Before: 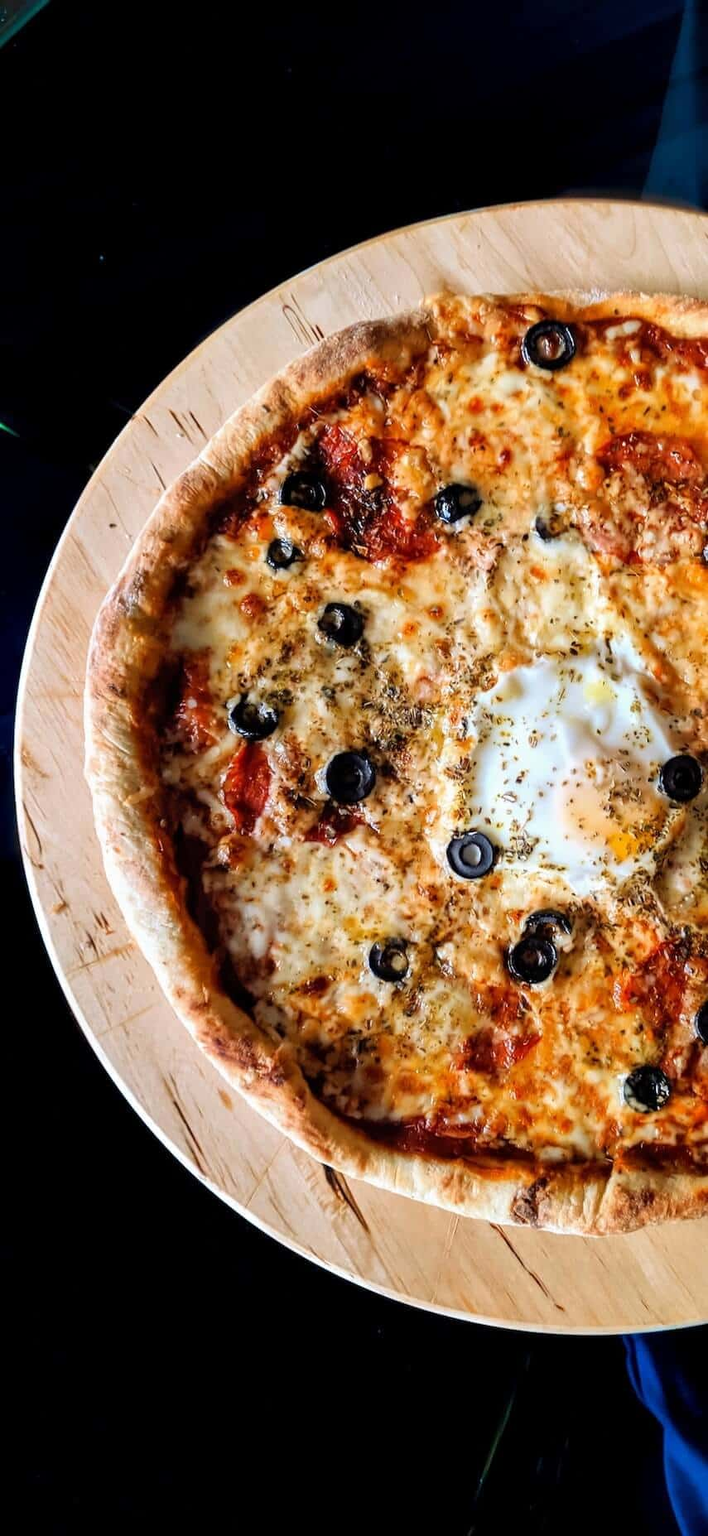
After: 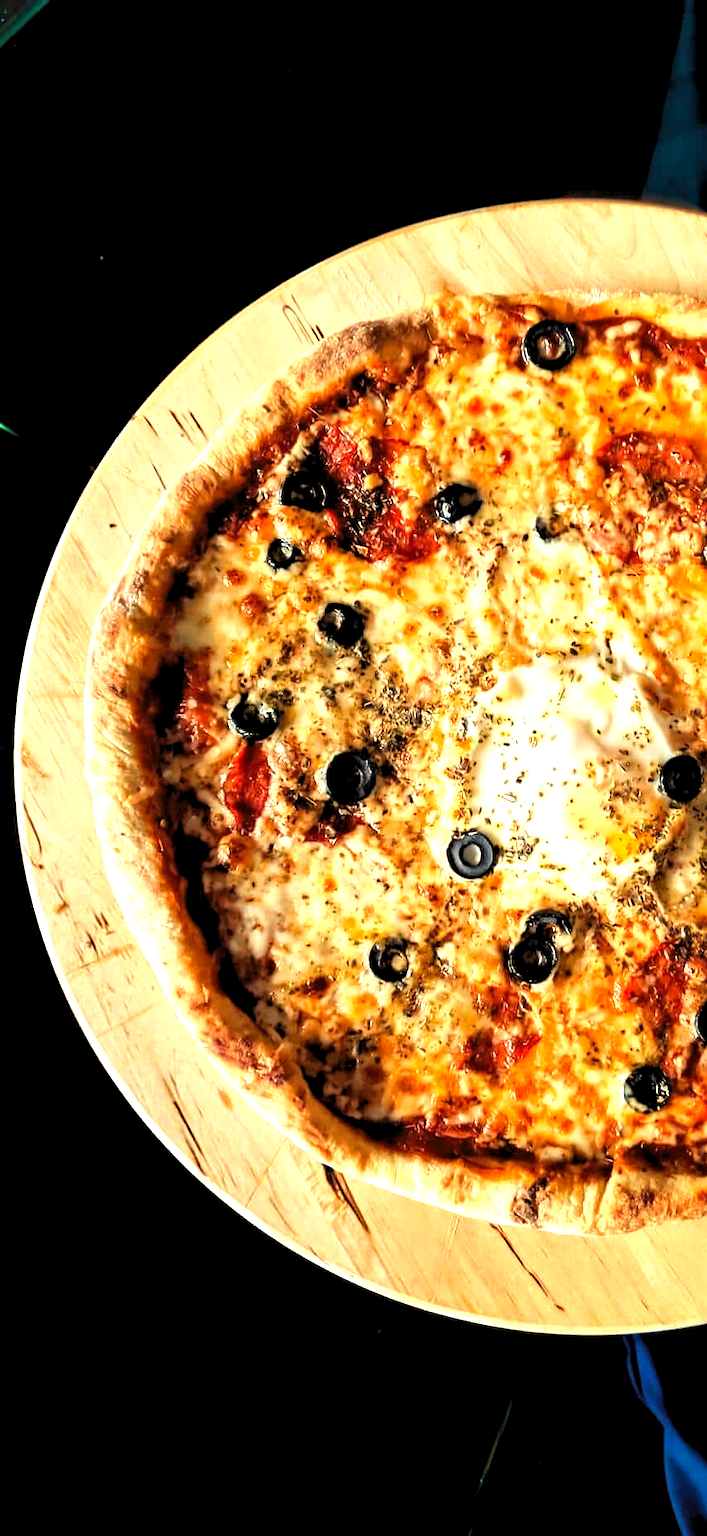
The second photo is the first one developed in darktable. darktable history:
levels: levels [0.055, 0.477, 0.9]
white balance: red 1.08, blue 0.791
haze removal: compatibility mode true, adaptive false
exposure: exposure 0.493 EV, compensate highlight preservation false
